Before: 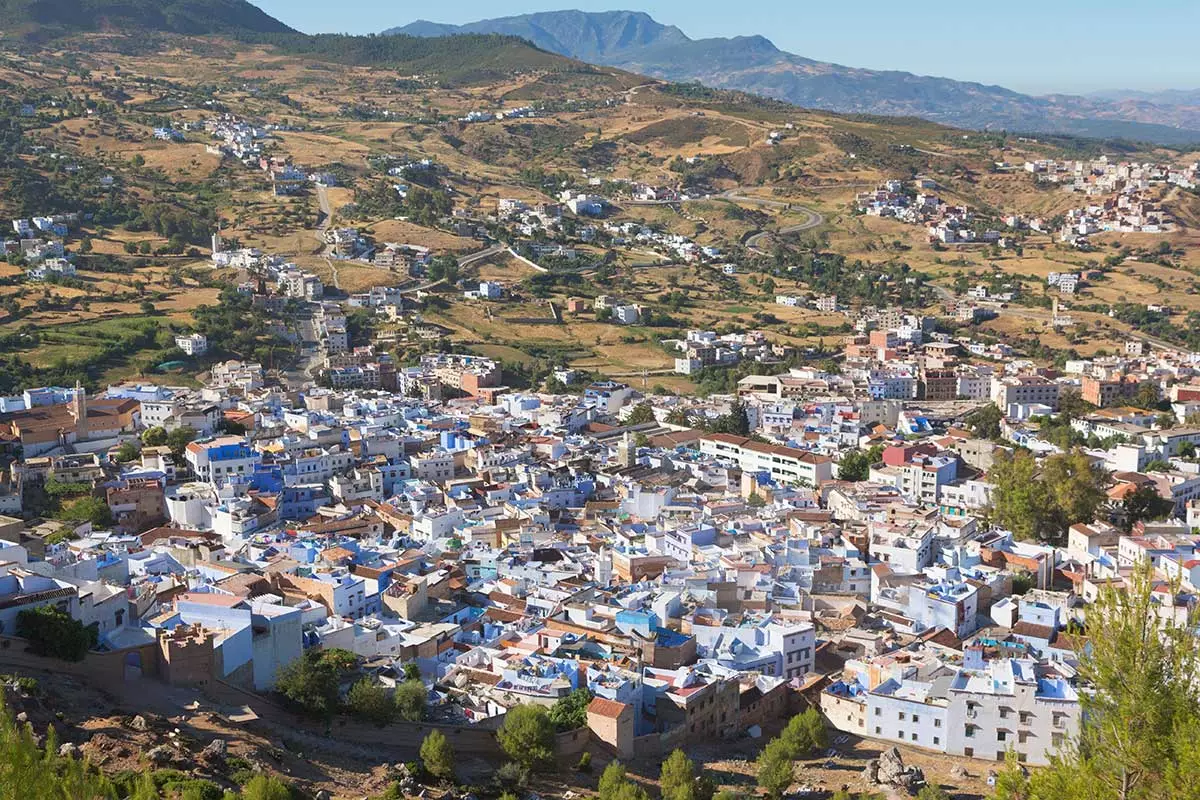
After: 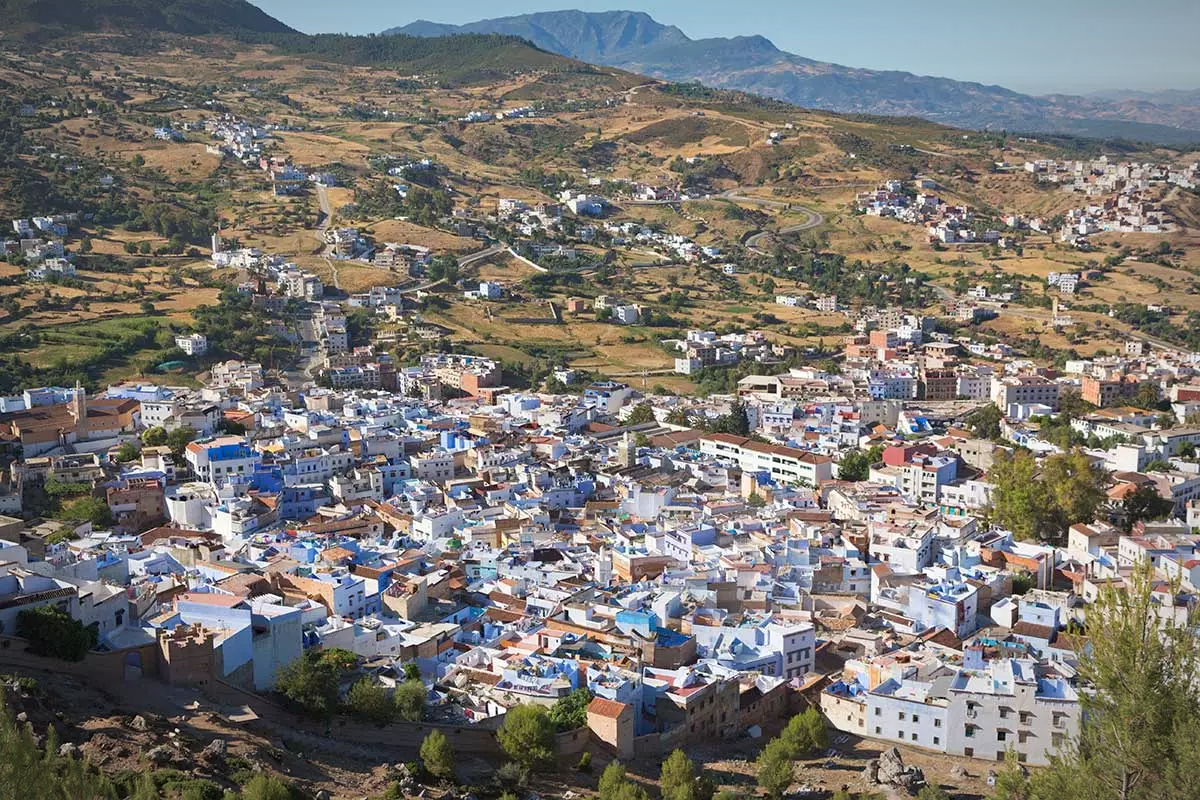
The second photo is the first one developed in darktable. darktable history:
haze removal: compatibility mode true, adaptive false
vignetting: fall-off radius 69.02%, automatic ratio true, unbound false
